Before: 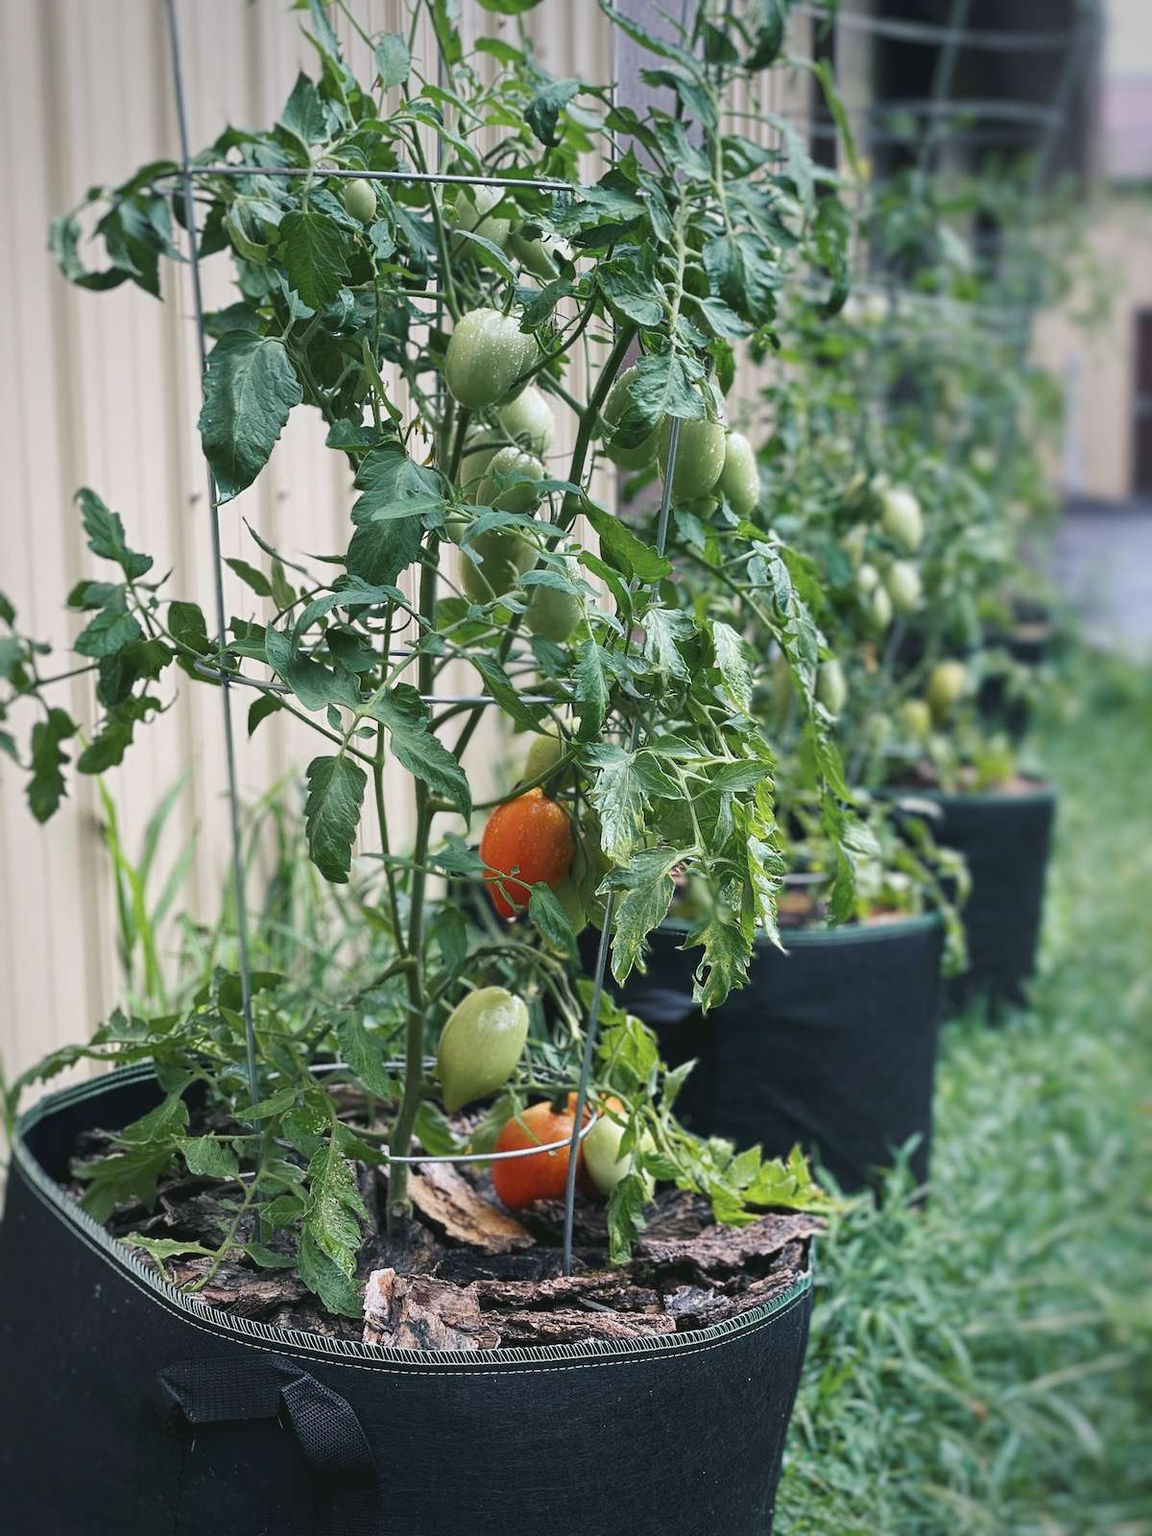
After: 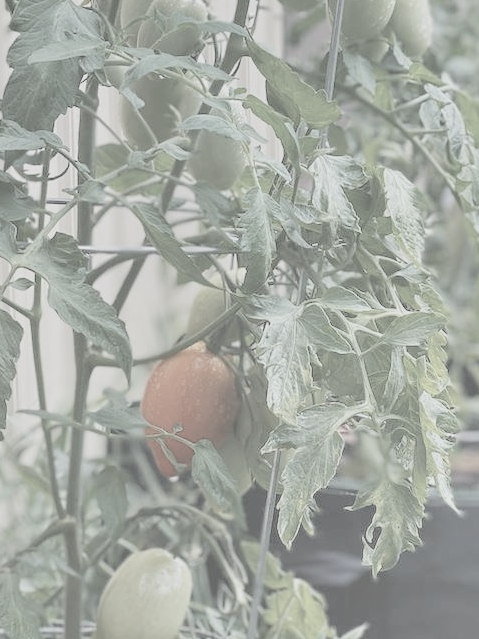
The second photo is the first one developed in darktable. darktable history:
shadows and highlights: shadows 60, soften with gaussian
crop: left 30%, top 30%, right 30%, bottom 30%
contrast brightness saturation: contrast -0.32, brightness 0.75, saturation -0.78
